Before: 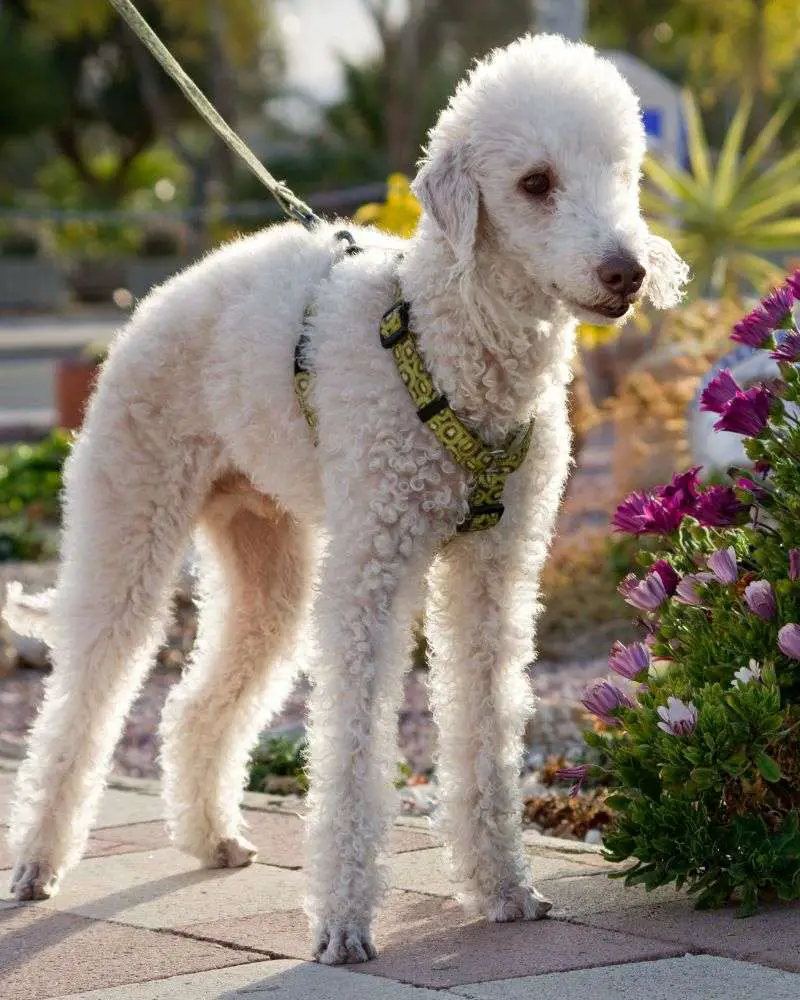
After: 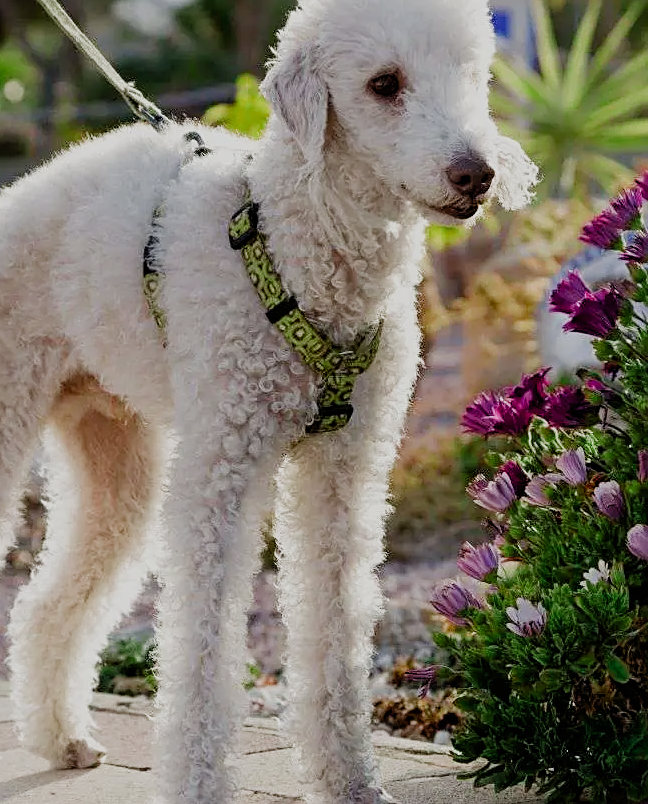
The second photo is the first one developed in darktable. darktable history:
sharpen: on, module defaults
filmic rgb: black relative exposure -7.65 EV, white relative exposure 4.56 EV, hardness 3.61, preserve chrominance no, color science v3 (2019), use custom middle-gray values true, iterations of high-quality reconstruction 0
color zones: curves: ch2 [(0, 0.5) (0.143, 0.517) (0.286, 0.571) (0.429, 0.522) (0.571, 0.5) (0.714, 0.5) (0.857, 0.5) (1, 0.5)]
crop: left 18.917%, top 9.938%, right 0.001%, bottom 9.617%
